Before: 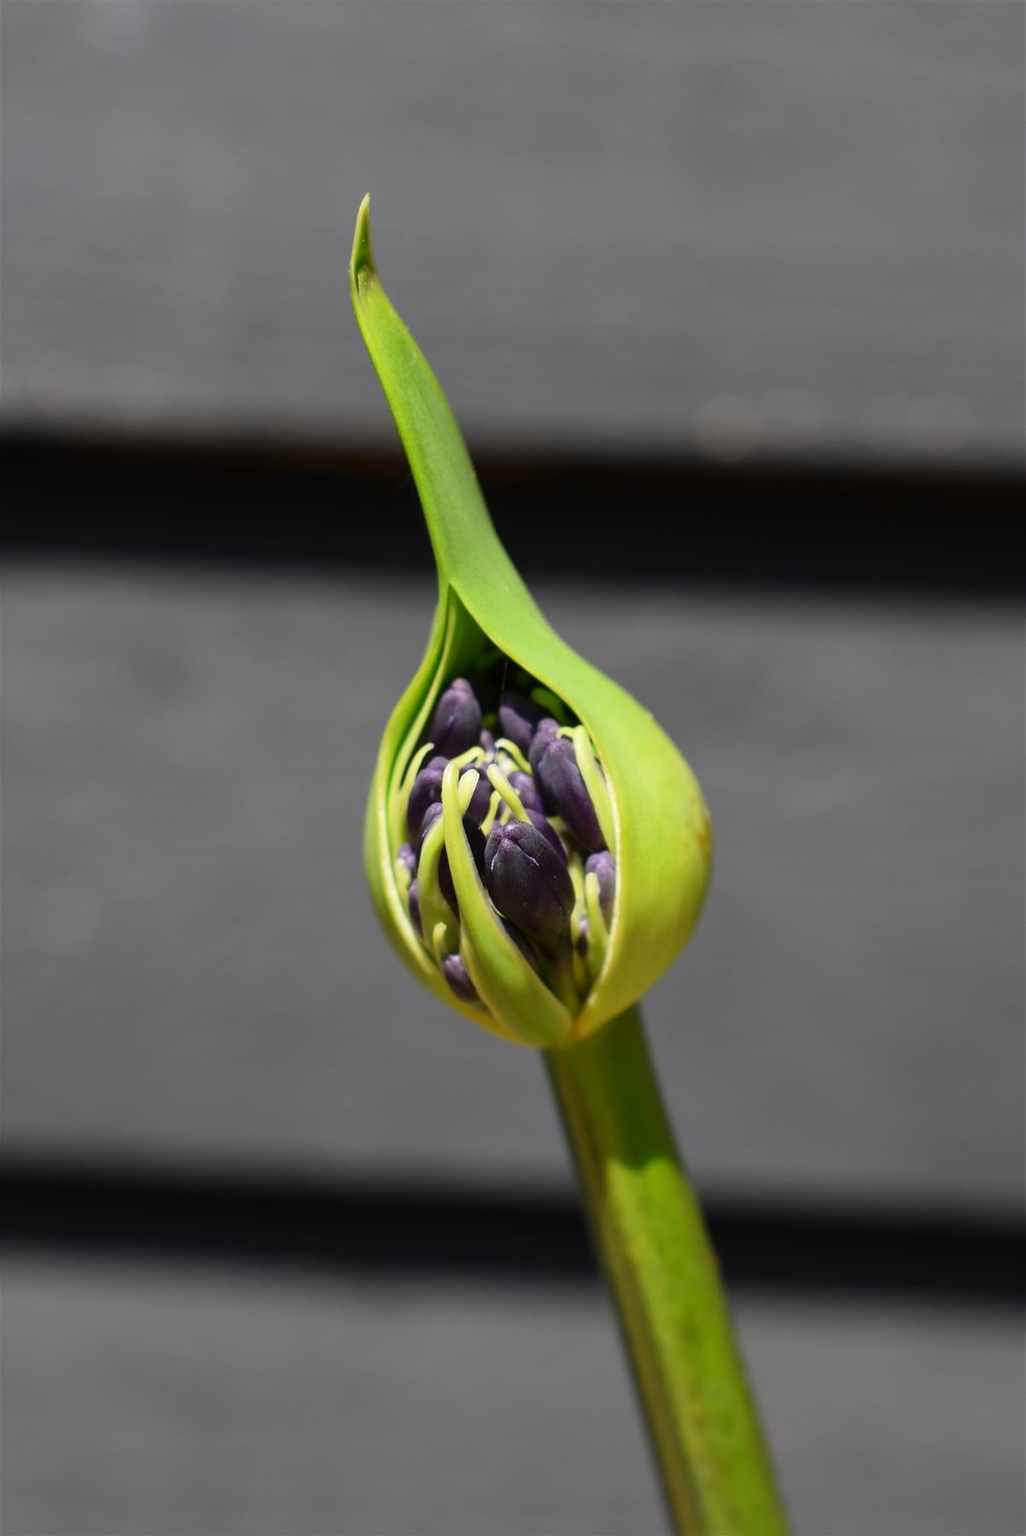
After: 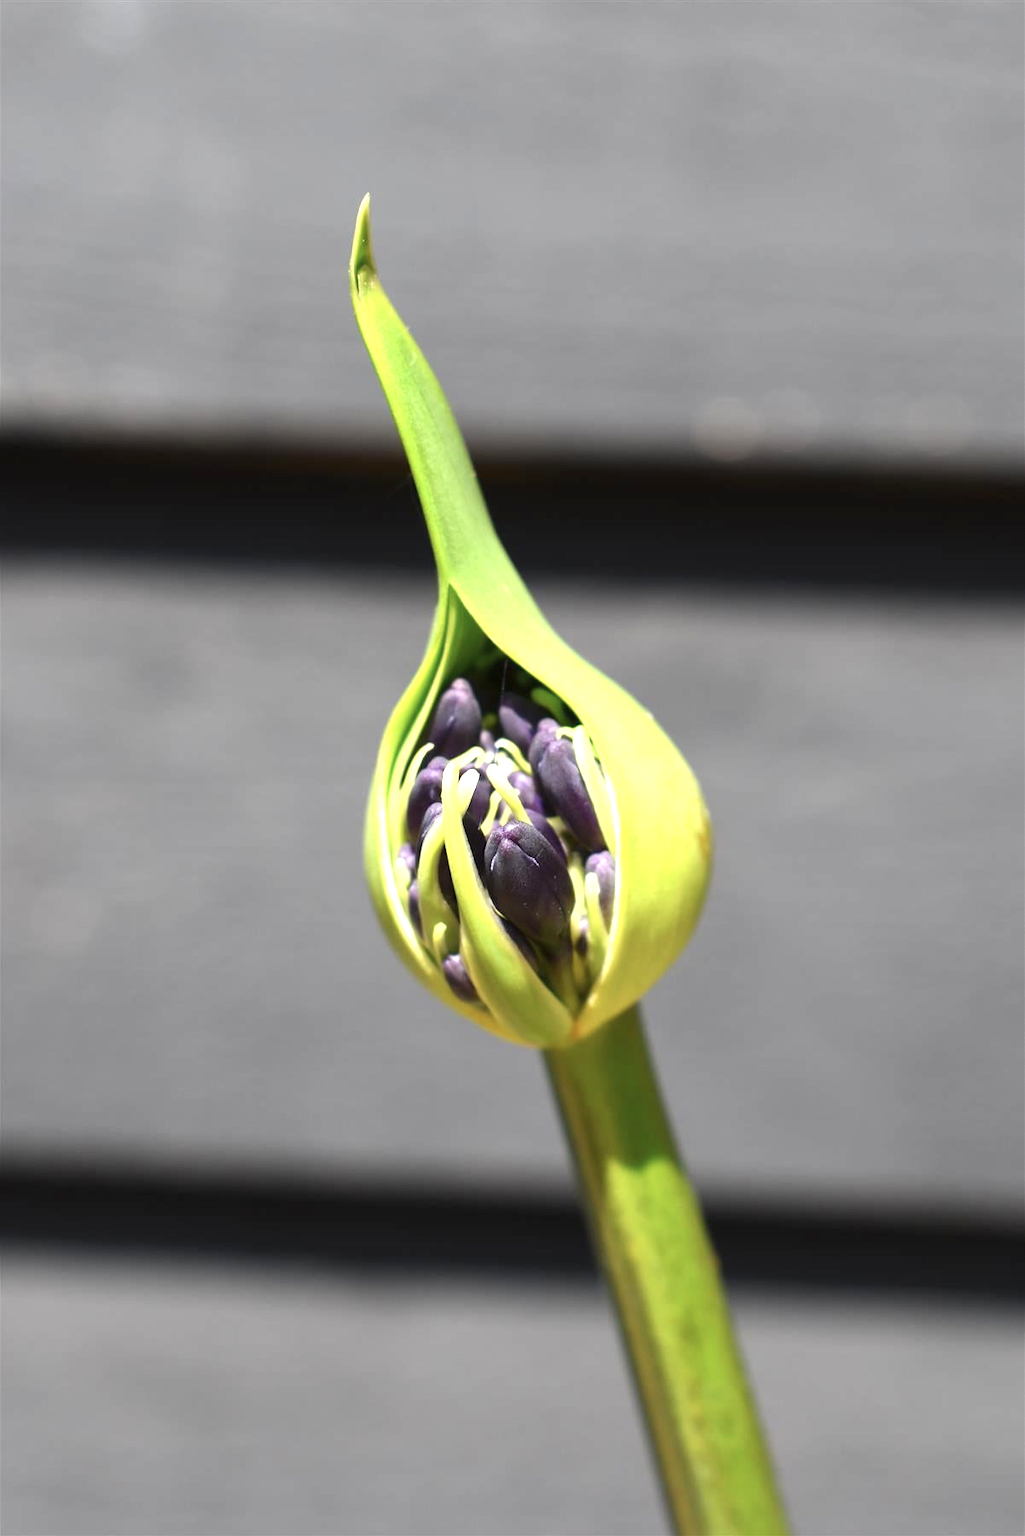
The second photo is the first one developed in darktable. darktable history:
exposure: black level correction 0, exposure 1.098 EV, compensate highlight preservation false
contrast brightness saturation: saturation -0.167
